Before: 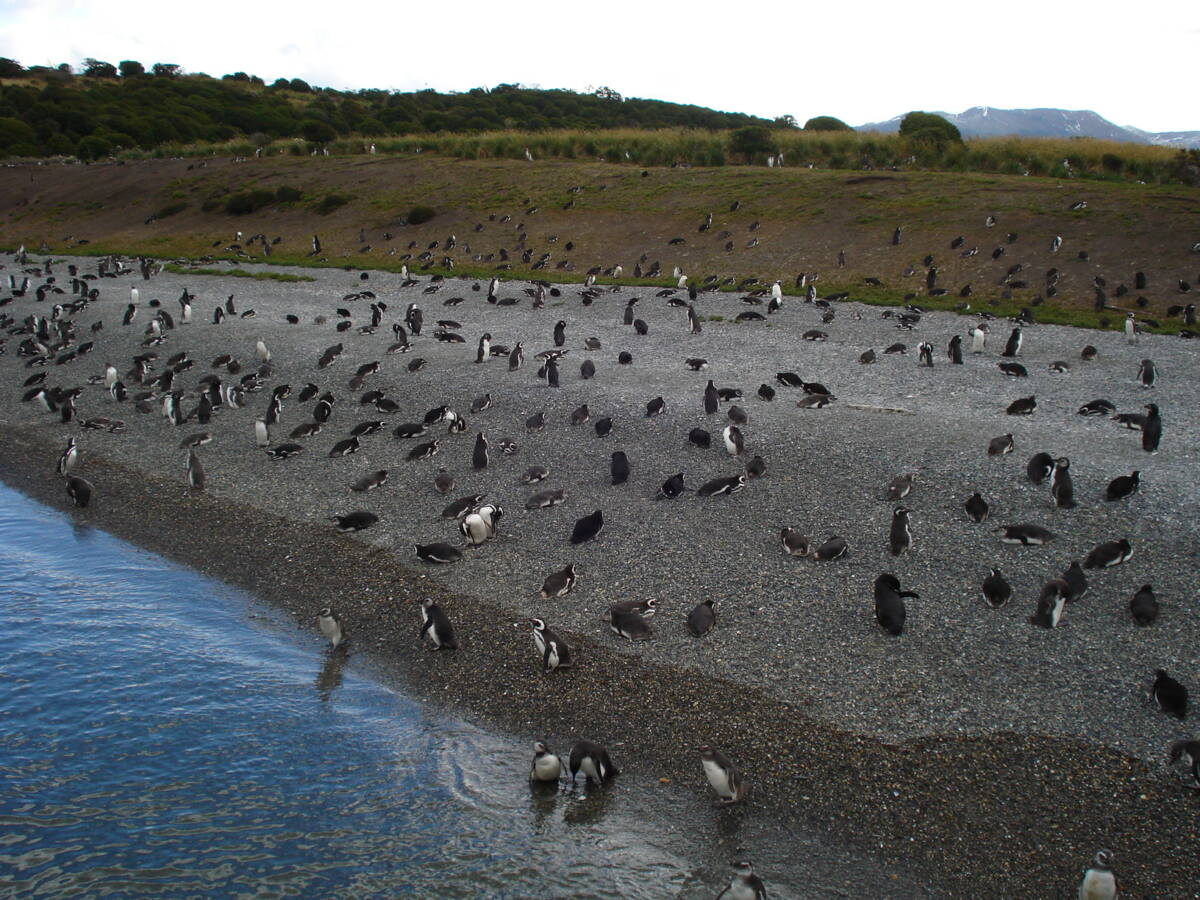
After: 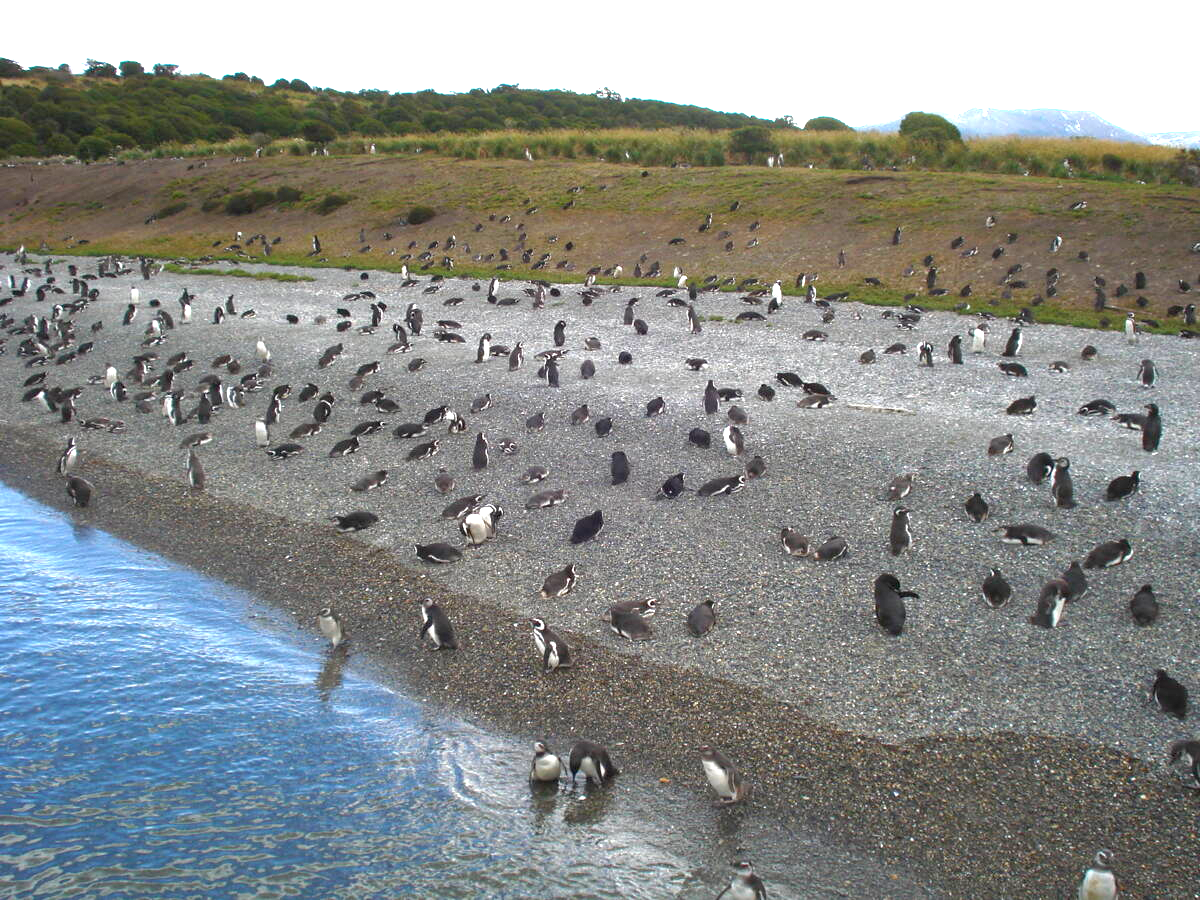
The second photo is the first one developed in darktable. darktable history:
exposure: black level correction 0, exposure 1.45 EV, compensate exposure bias true, compensate highlight preservation false
tone equalizer: -8 EV 0.25 EV, -7 EV 0.417 EV, -6 EV 0.417 EV, -5 EV 0.25 EV, -3 EV -0.25 EV, -2 EV -0.417 EV, -1 EV -0.417 EV, +0 EV -0.25 EV, edges refinement/feathering 500, mask exposure compensation -1.57 EV, preserve details guided filter
